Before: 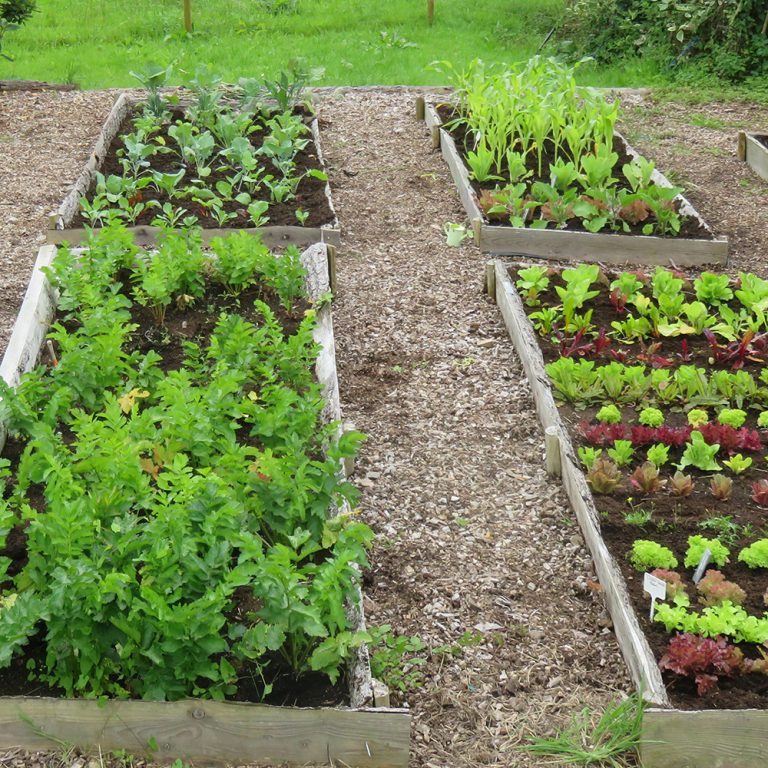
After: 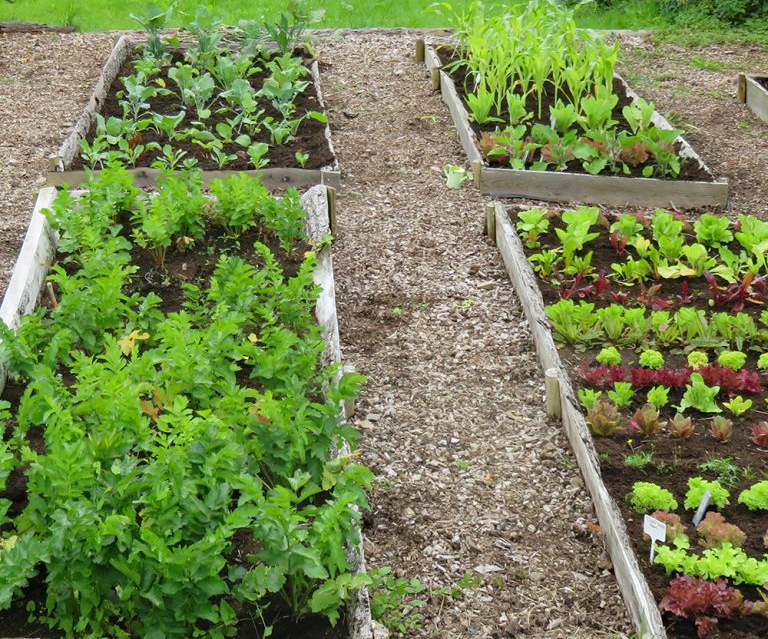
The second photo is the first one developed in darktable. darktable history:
haze removal: compatibility mode true, adaptive false
crop: top 7.625%, bottom 8.027%
